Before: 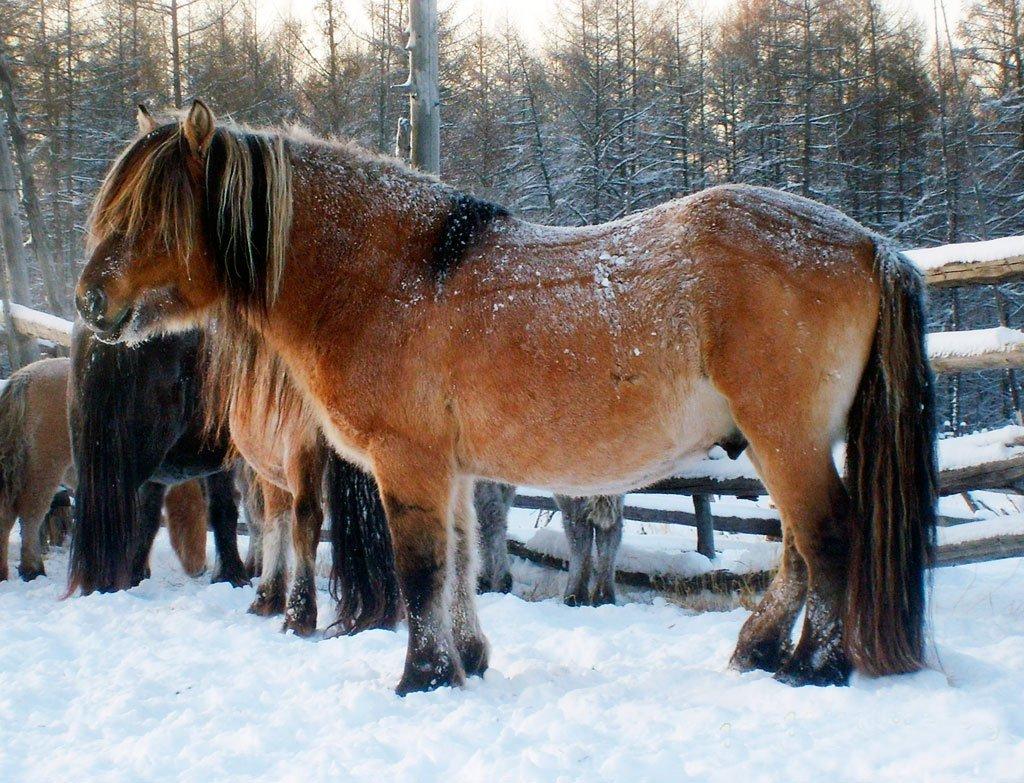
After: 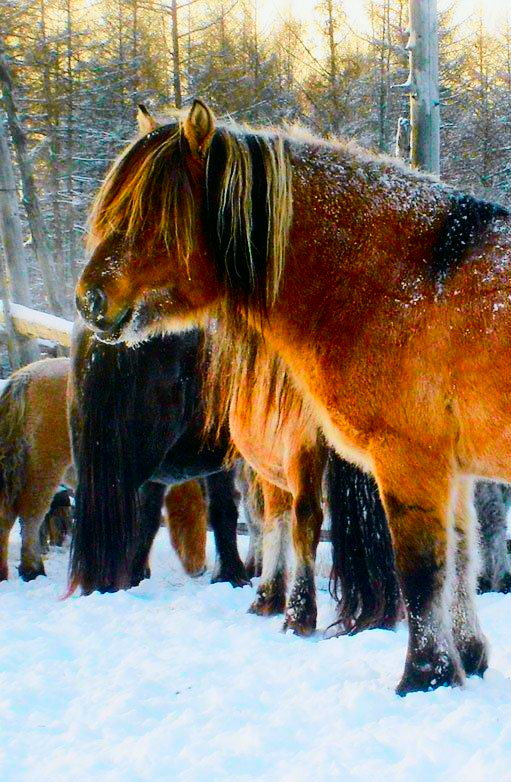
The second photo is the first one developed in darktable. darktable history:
crop and rotate: left 0.057%, top 0%, right 50.015%
tone curve: curves: ch0 [(0, 0.003) (0.113, 0.081) (0.207, 0.184) (0.515, 0.612) (0.712, 0.793) (0.984, 0.961)]; ch1 [(0, 0) (0.172, 0.123) (0.317, 0.272) (0.414, 0.382) (0.476, 0.479) (0.505, 0.498) (0.534, 0.534) (0.621, 0.65) (0.709, 0.764) (1, 1)]; ch2 [(0, 0) (0.411, 0.424) (0.505, 0.505) (0.521, 0.524) (0.537, 0.57) (0.65, 0.699) (1, 1)], color space Lab, independent channels, preserve colors none
color balance rgb: linear chroma grading › shadows 10.693%, linear chroma grading › highlights 9.199%, linear chroma grading › global chroma 15.132%, linear chroma grading › mid-tones 14.85%, perceptual saturation grading › global saturation 24.99%, global vibrance 9.594%
